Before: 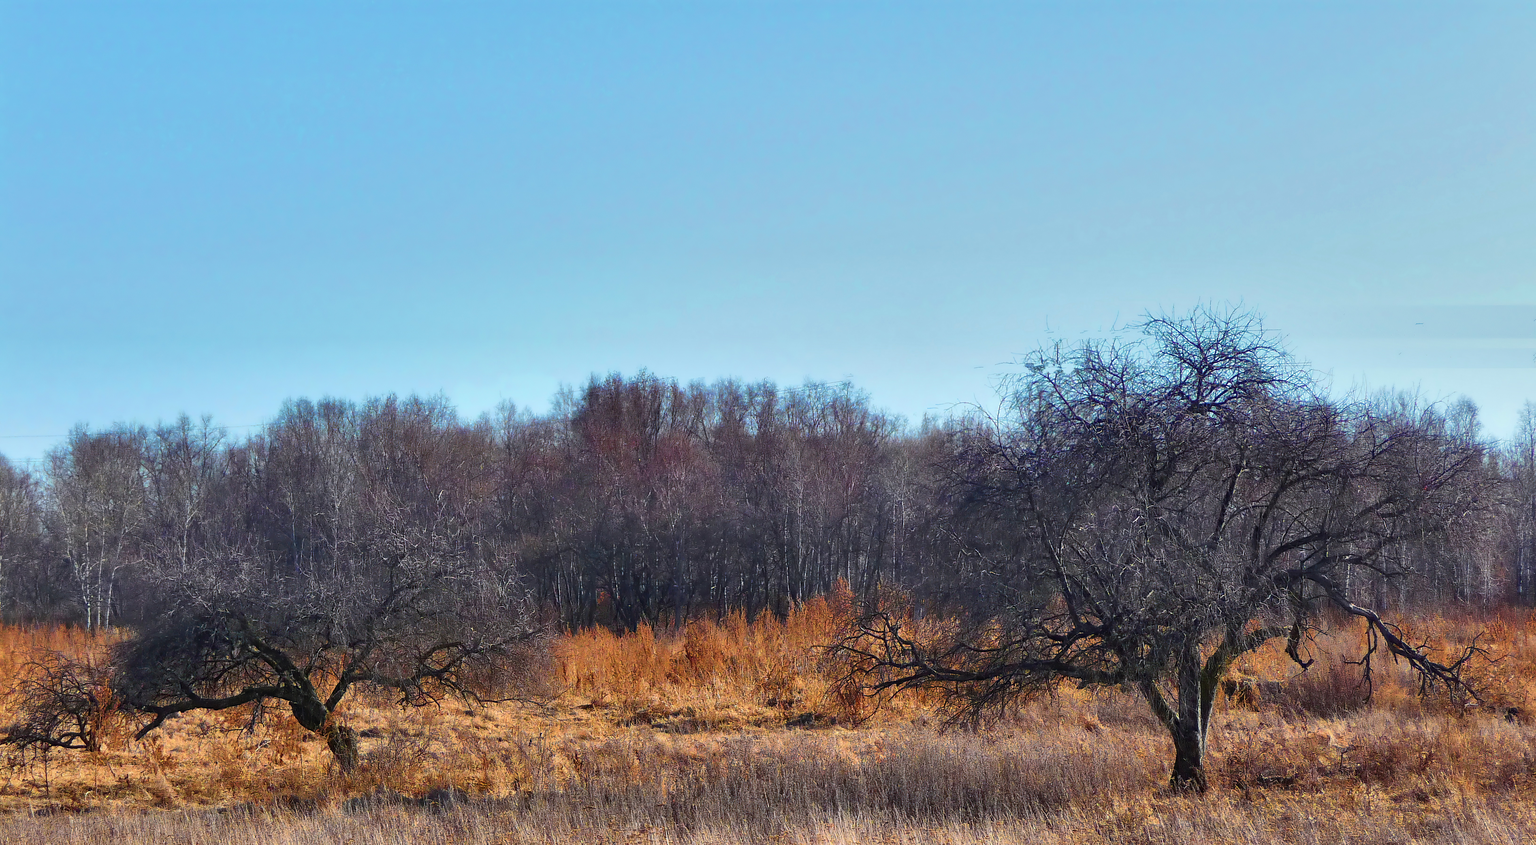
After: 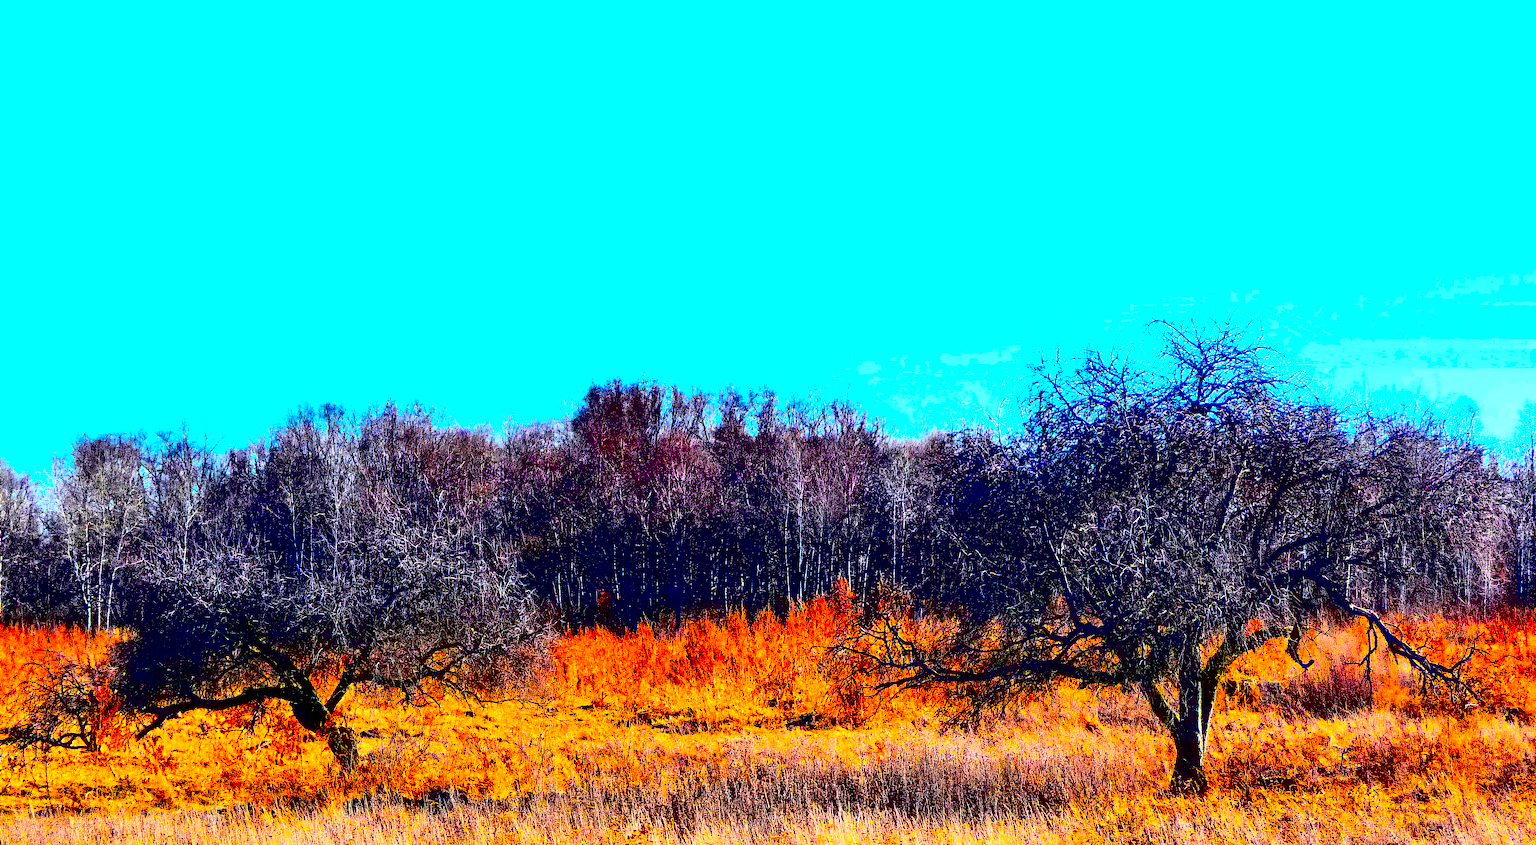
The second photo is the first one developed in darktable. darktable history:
exposure: black level correction 0, exposure 1 EV, compensate exposure bias true, compensate highlight preservation false
contrast brightness saturation: contrast 0.77, brightness -1, saturation 1
color balance rgb: linear chroma grading › global chroma 15%, perceptual saturation grading › global saturation 30%
tone equalizer: -8 EV -0.528 EV, -7 EV -0.319 EV, -6 EV -0.083 EV, -5 EV 0.413 EV, -4 EV 0.985 EV, -3 EV 0.791 EV, -2 EV -0.01 EV, -1 EV 0.14 EV, +0 EV -0.012 EV, smoothing 1
